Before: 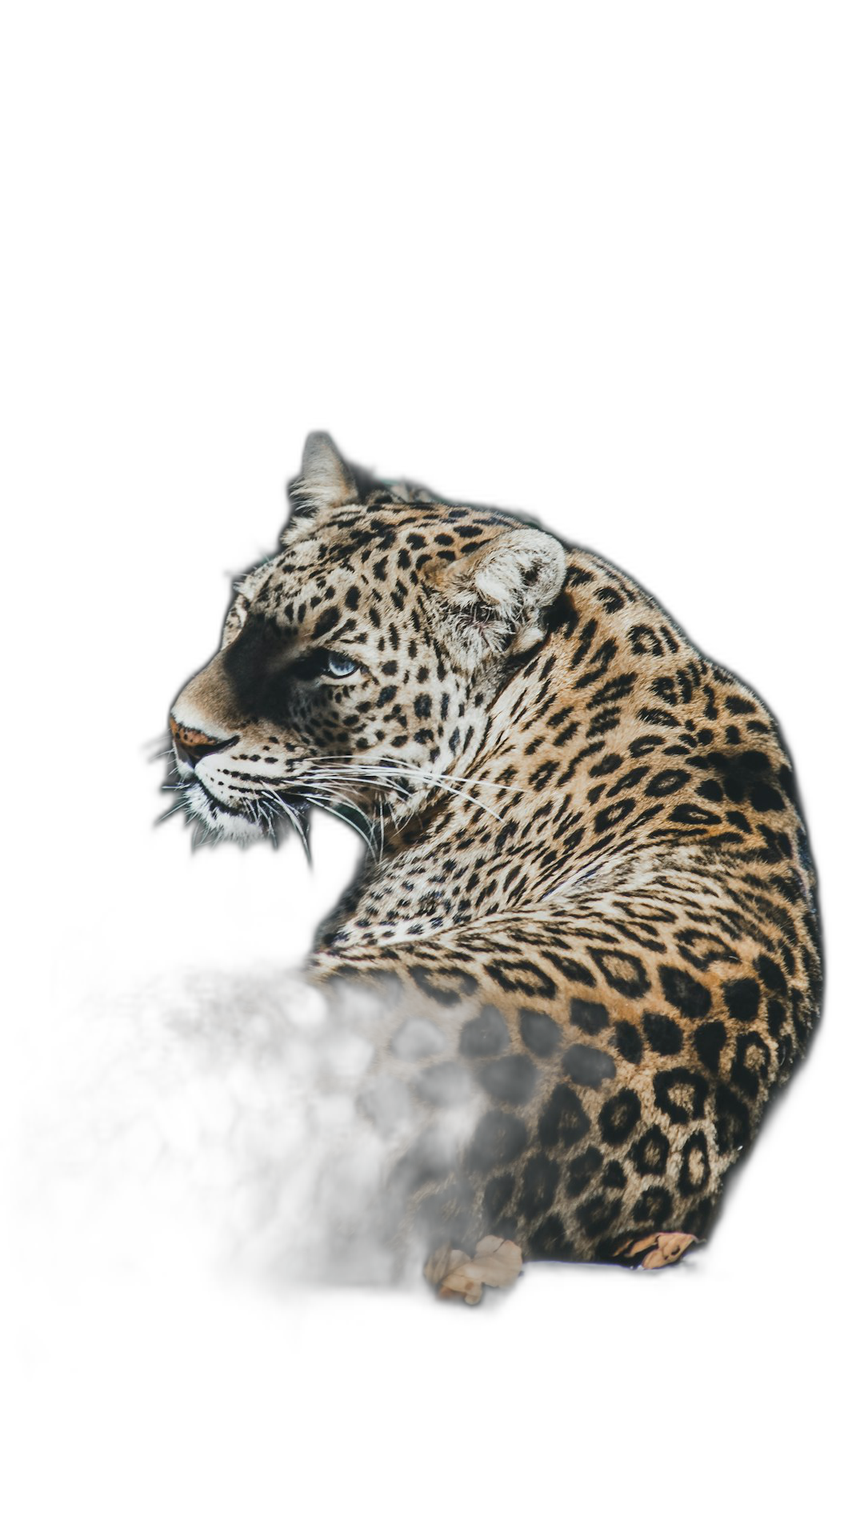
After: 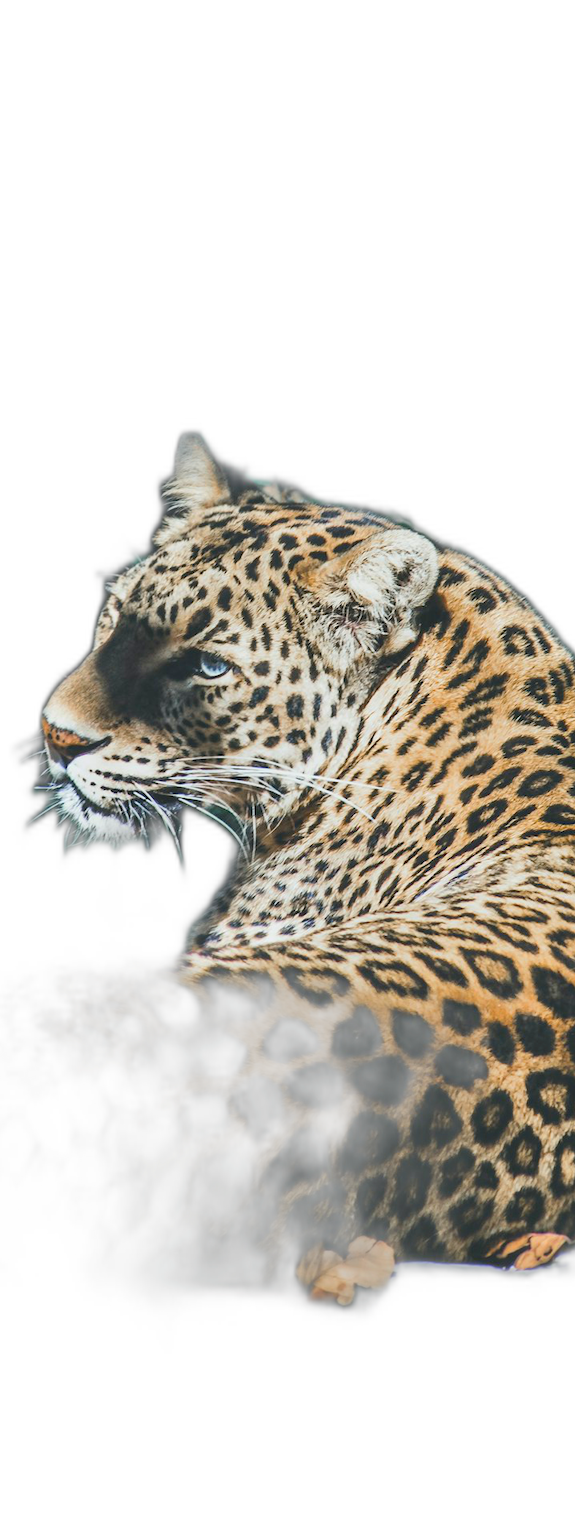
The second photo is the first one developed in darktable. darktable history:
contrast brightness saturation: contrast 0.067, brightness 0.175, saturation 0.41
crop and rotate: left 14.822%, right 18.56%
